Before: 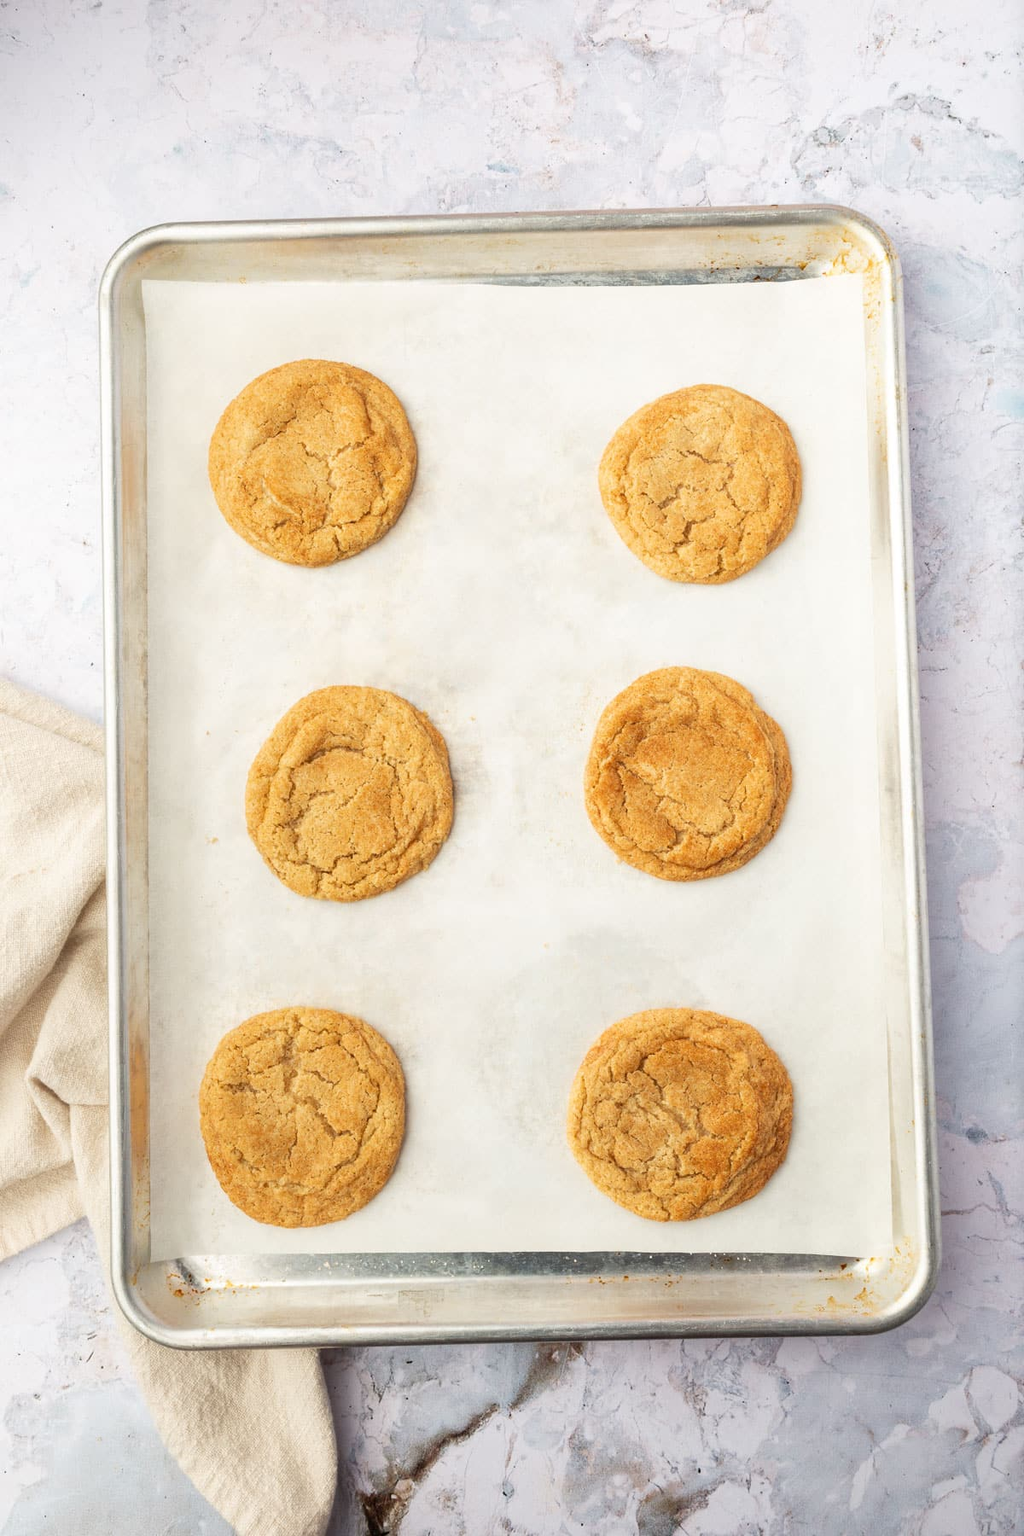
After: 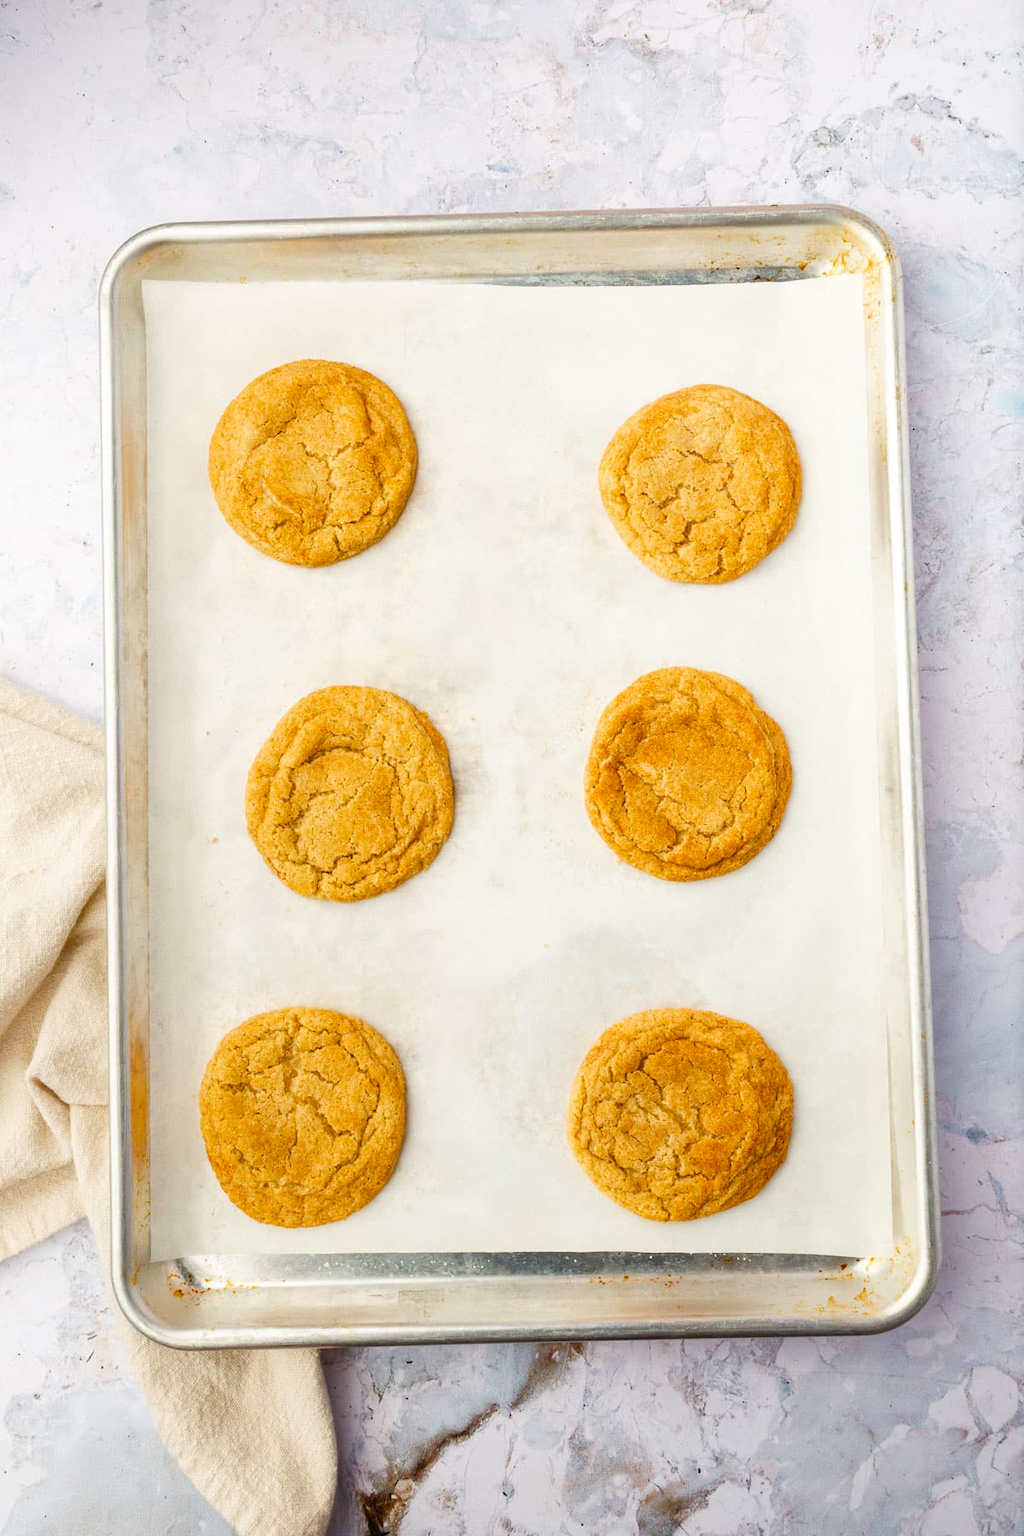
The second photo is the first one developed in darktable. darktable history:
color balance rgb: perceptual saturation grading › global saturation 39.184%, perceptual saturation grading › highlights -25.09%, perceptual saturation grading › mid-tones 35.541%, perceptual saturation grading › shadows 35.21%
